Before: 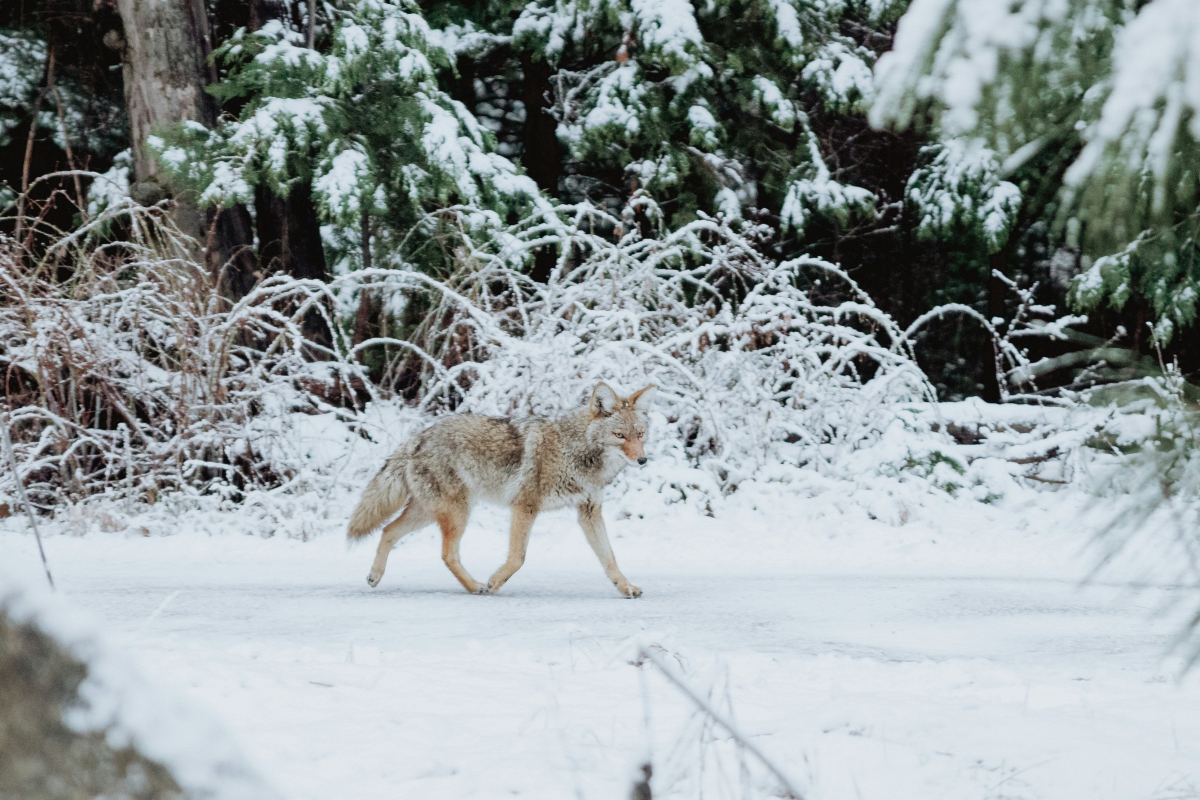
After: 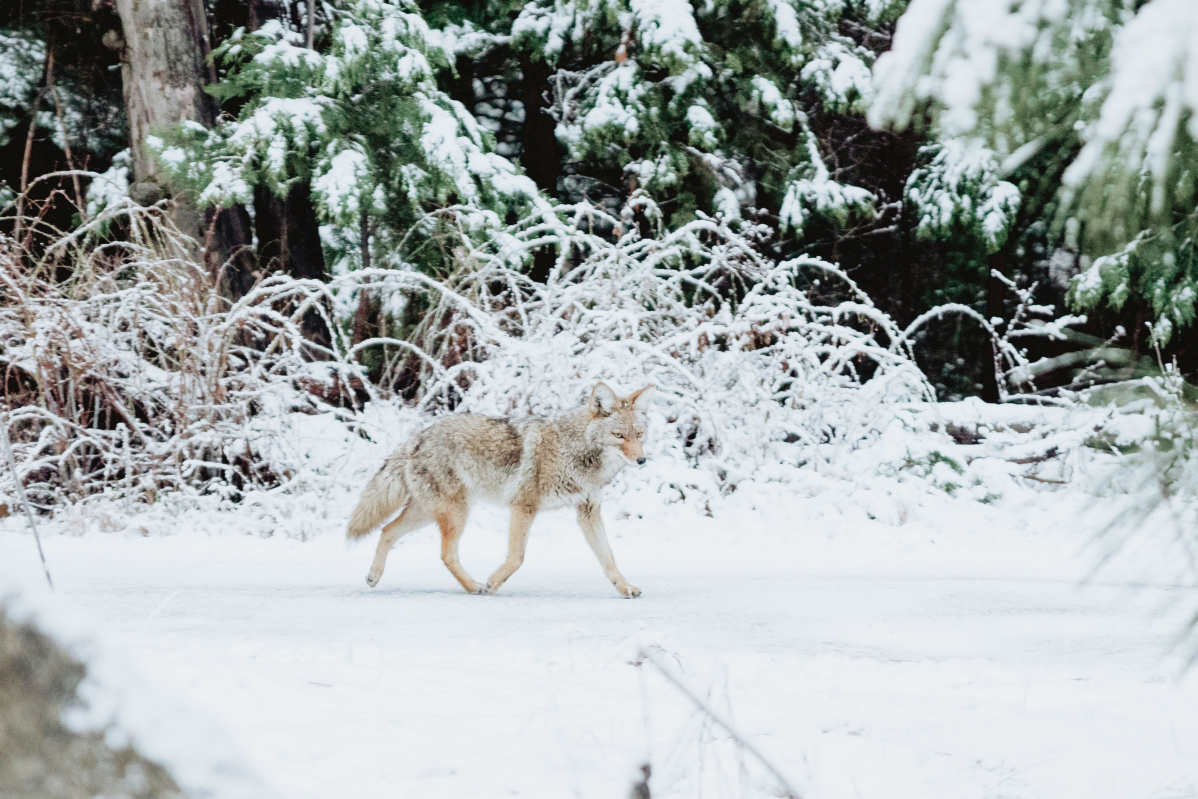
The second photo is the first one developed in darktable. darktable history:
crop and rotate: left 0.126%
tone curve: curves: ch0 [(0, 0) (0.003, 0.004) (0.011, 0.015) (0.025, 0.033) (0.044, 0.058) (0.069, 0.091) (0.1, 0.131) (0.136, 0.179) (0.177, 0.233) (0.224, 0.296) (0.277, 0.364) (0.335, 0.434) (0.399, 0.511) (0.468, 0.584) (0.543, 0.656) (0.623, 0.729) (0.709, 0.799) (0.801, 0.874) (0.898, 0.936) (1, 1)], preserve colors none
